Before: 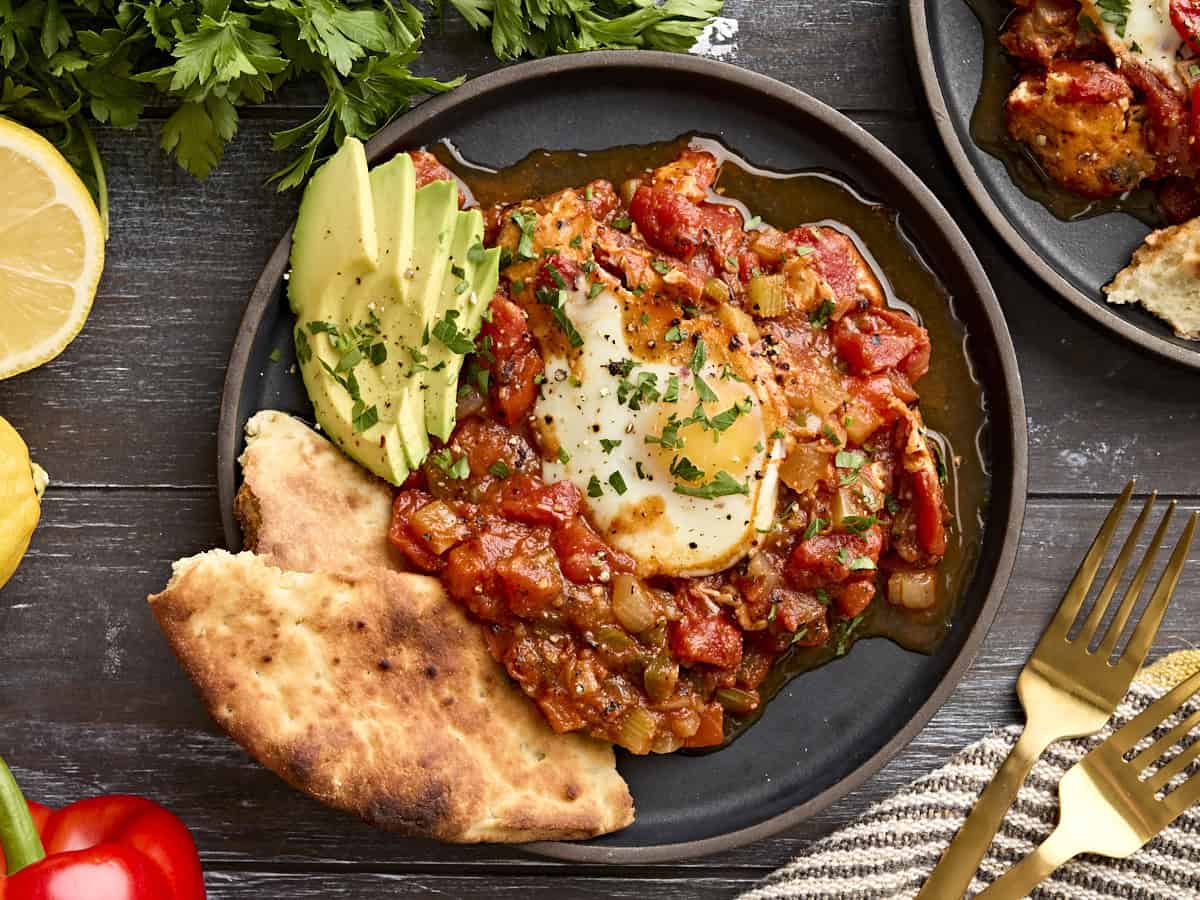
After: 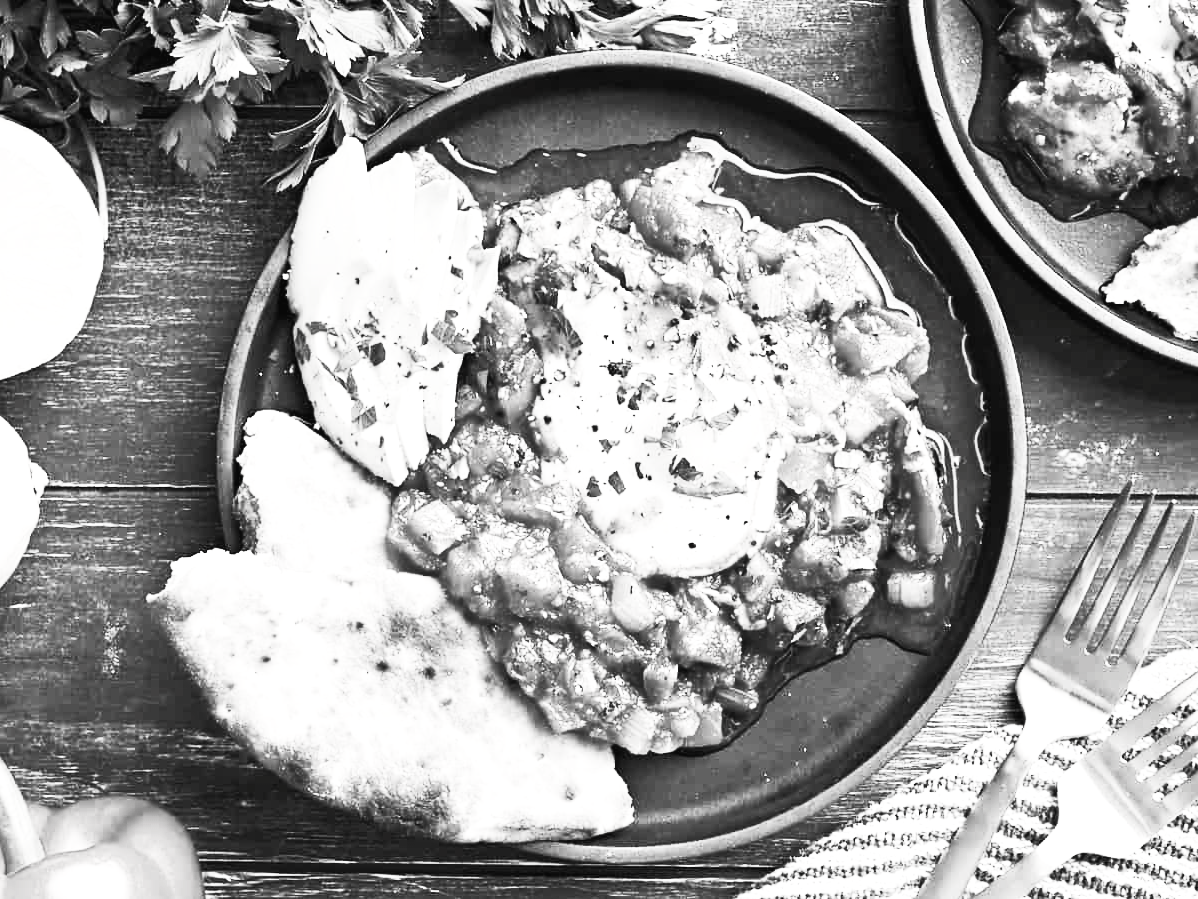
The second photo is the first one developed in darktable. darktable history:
crop: left 0.142%
contrast brightness saturation: contrast 0.532, brightness 0.468, saturation -0.996
exposure: black level correction 0, exposure 0.699 EV, compensate highlight preservation false
